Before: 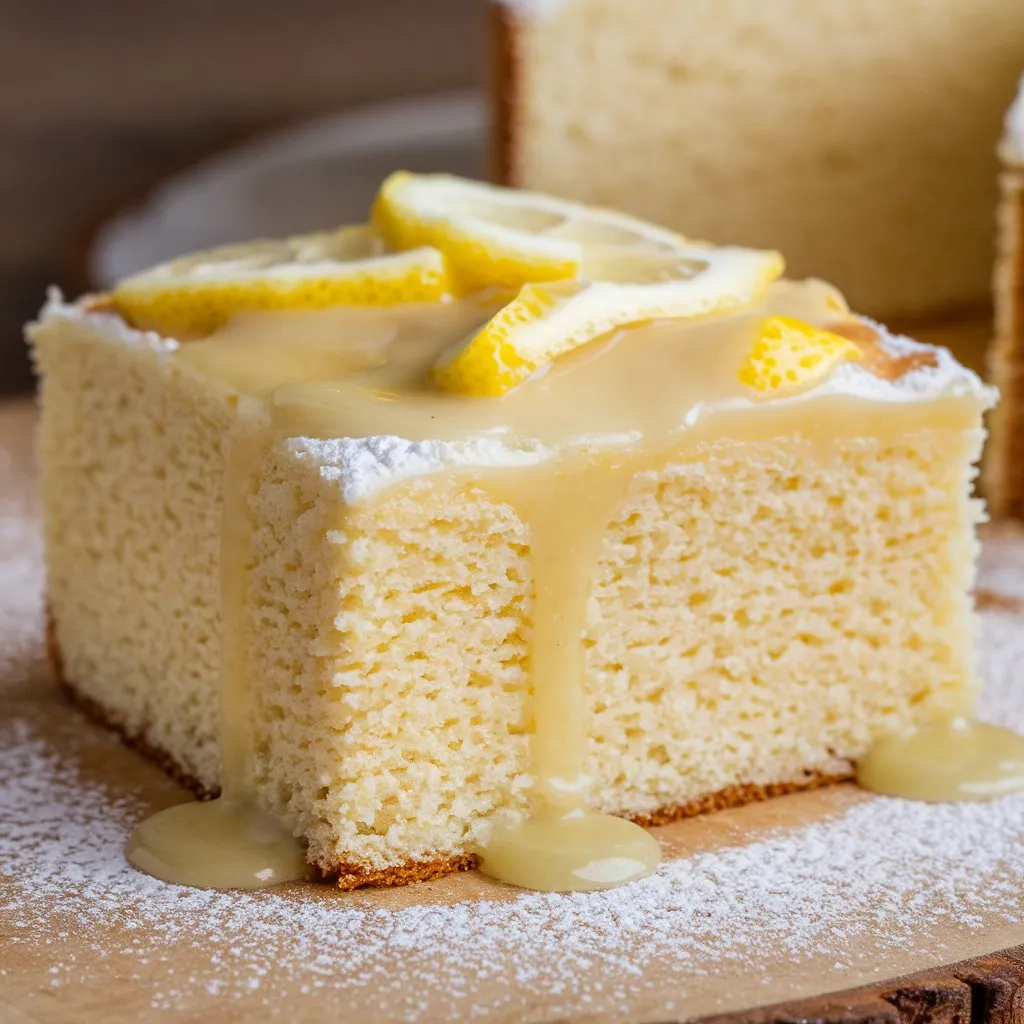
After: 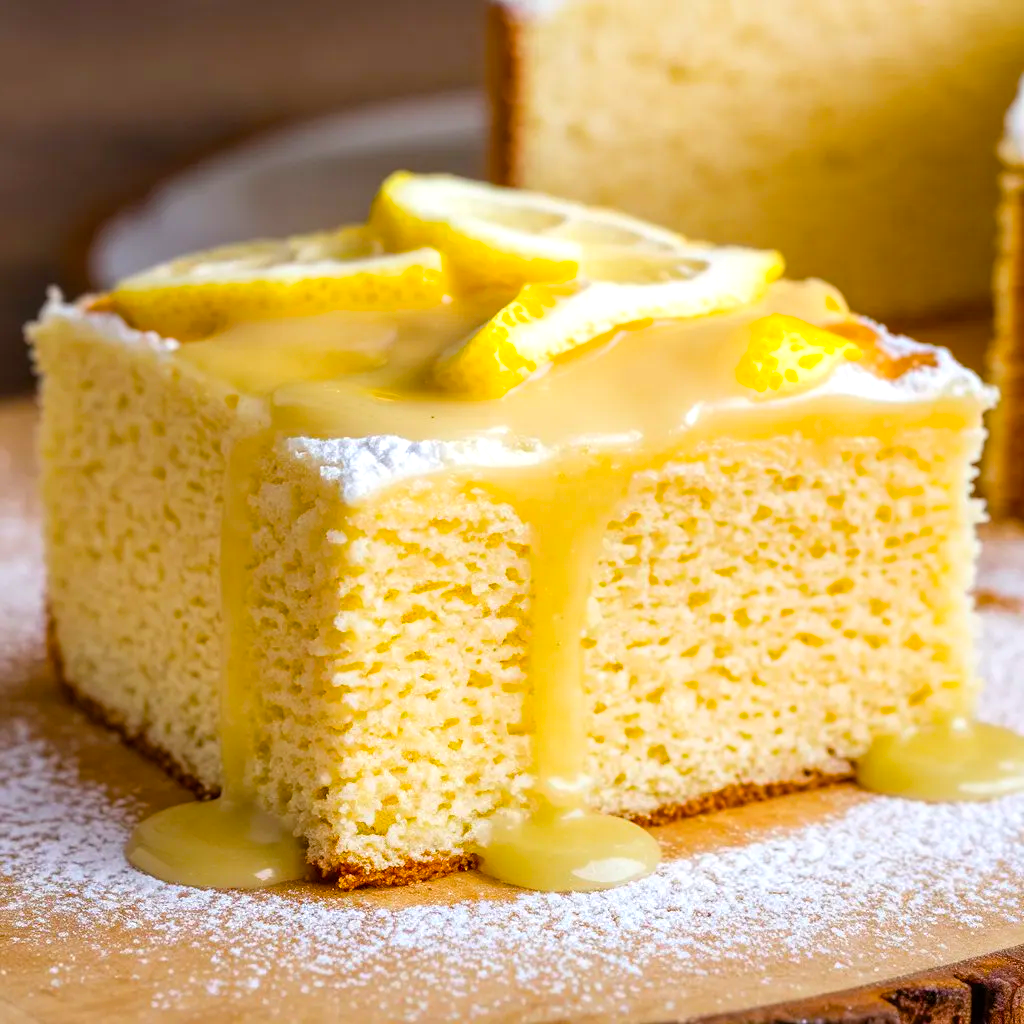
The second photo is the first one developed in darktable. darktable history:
color balance rgb: linear chroma grading › global chroma 15%, perceptual saturation grading › global saturation 30%
exposure: exposure 0.376 EV, compensate highlight preservation false
